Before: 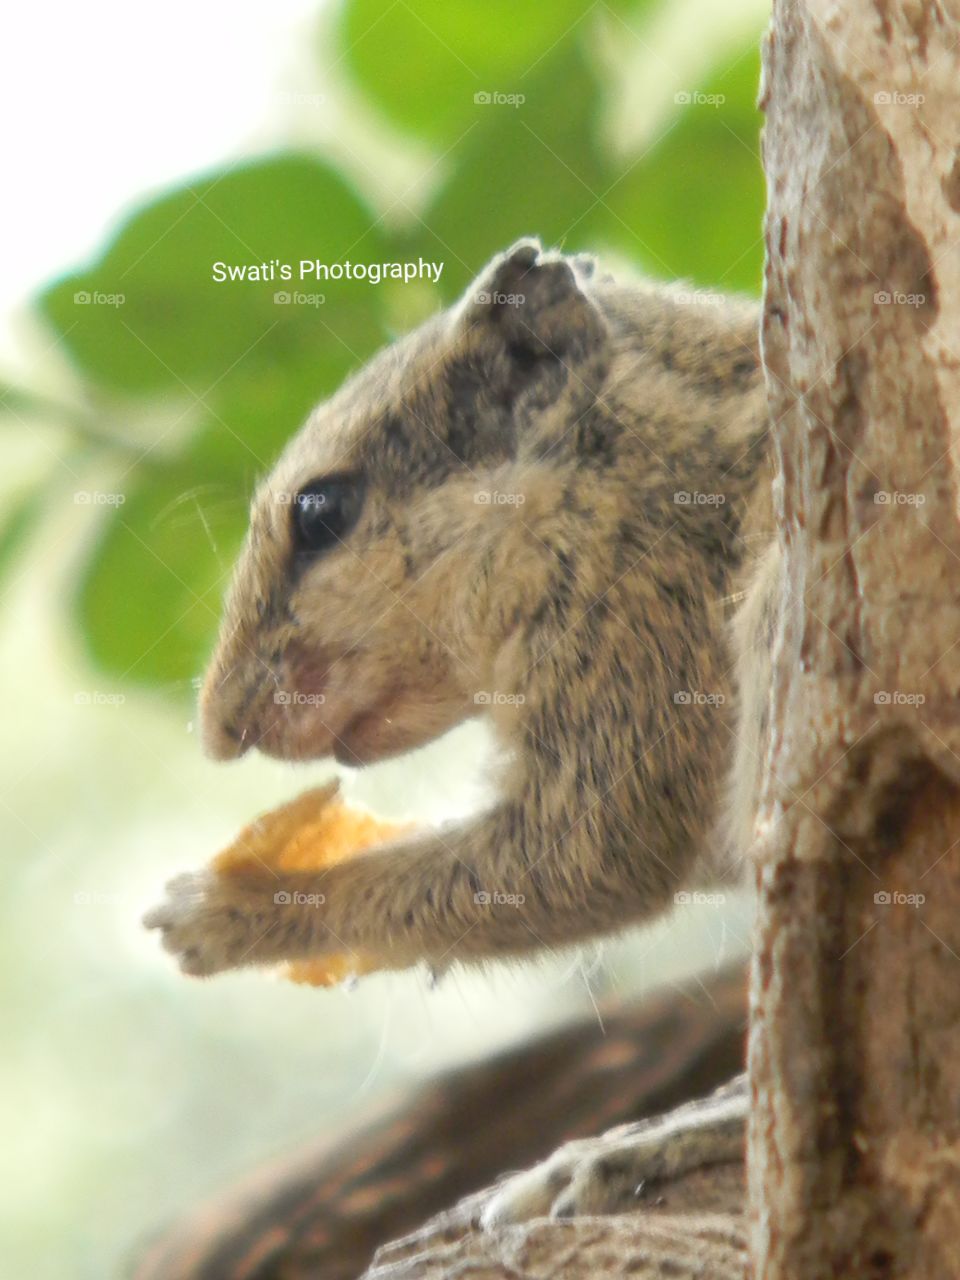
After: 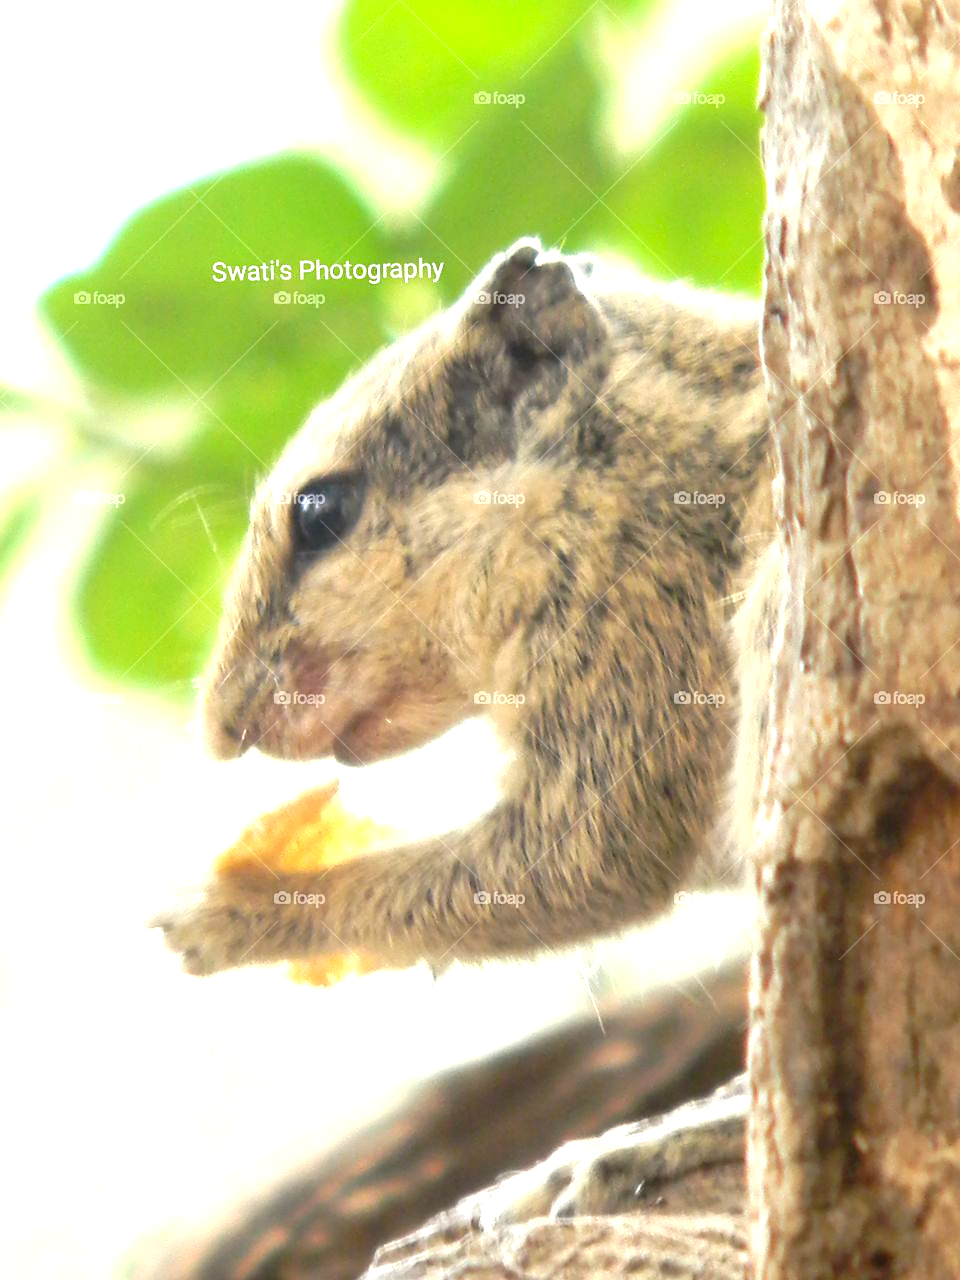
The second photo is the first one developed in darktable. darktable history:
levels: levels [0, 0.374, 0.749]
sharpen: radius 1.471, amount 0.395, threshold 1.369
